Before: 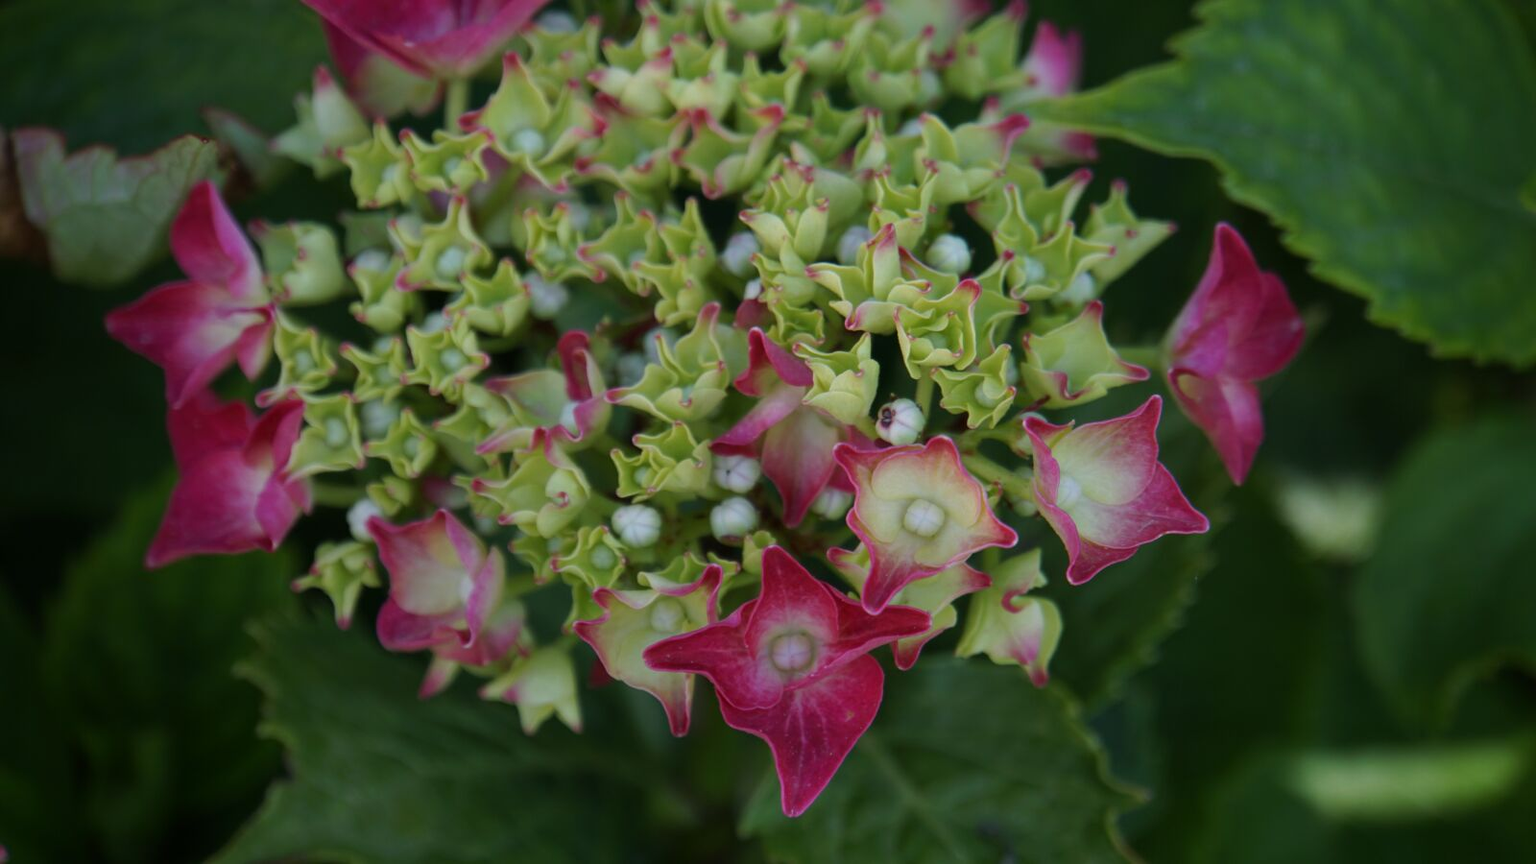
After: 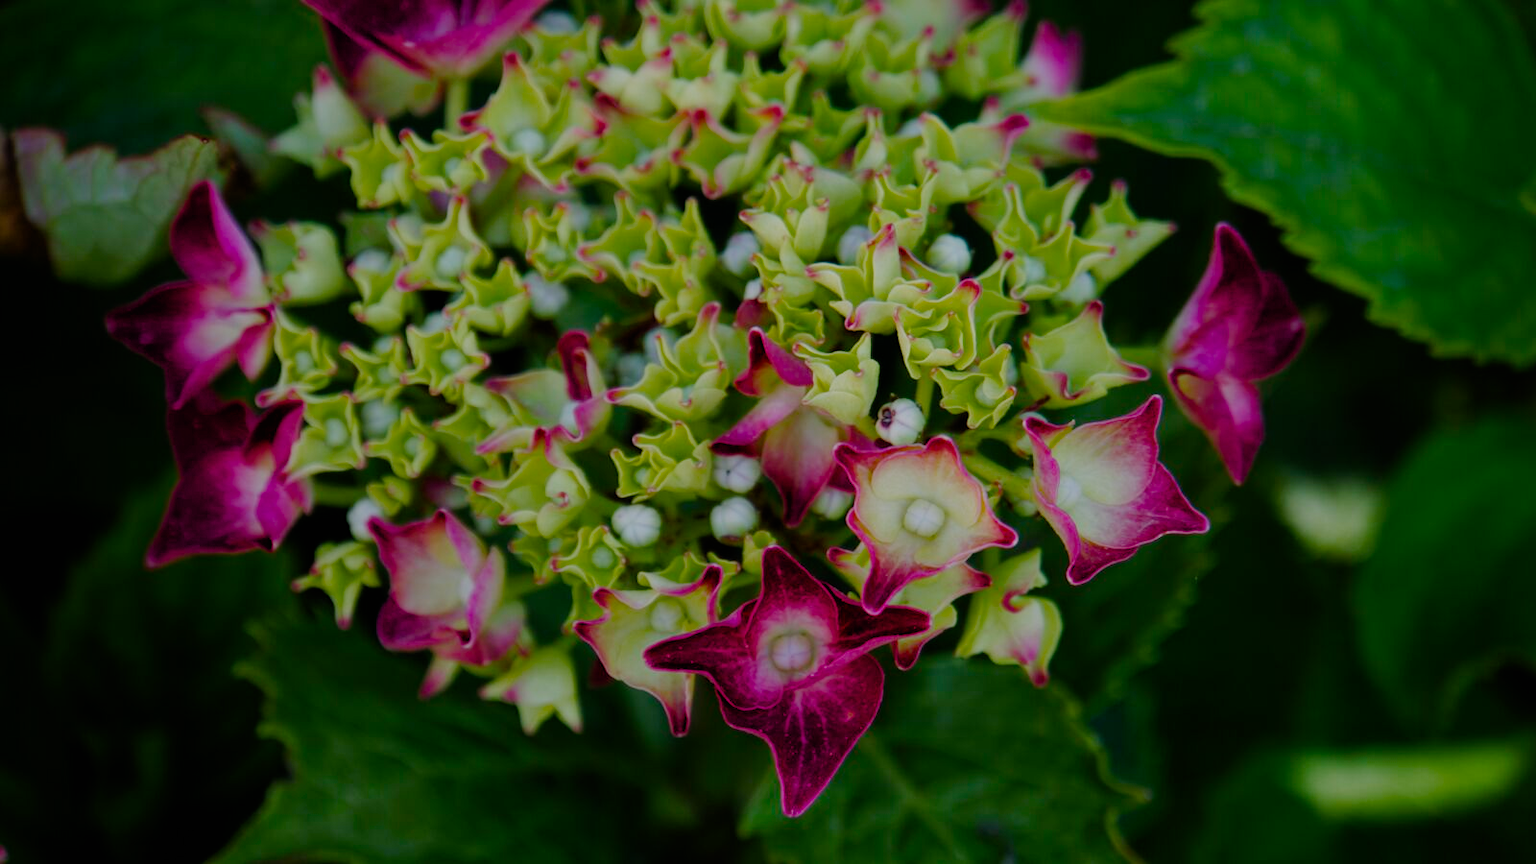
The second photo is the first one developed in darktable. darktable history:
tone equalizer: on, module defaults
color balance rgb: power › hue 60.49°, perceptual saturation grading › global saturation 34.639%, perceptual saturation grading › highlights -25.535%, perceptual saturation grading › shadows 25.549%
filmic rgb: black relative exposure -7.65 EV, white relative exposure 4.56 EV, threshold 3.01 EV, hardness 3.61, add noise in highlights 0.001, preserve chrominance no, color science v3 (2019), use custom middle-gray values true, contrast in highlights soft, enable highlight reconstruction true
